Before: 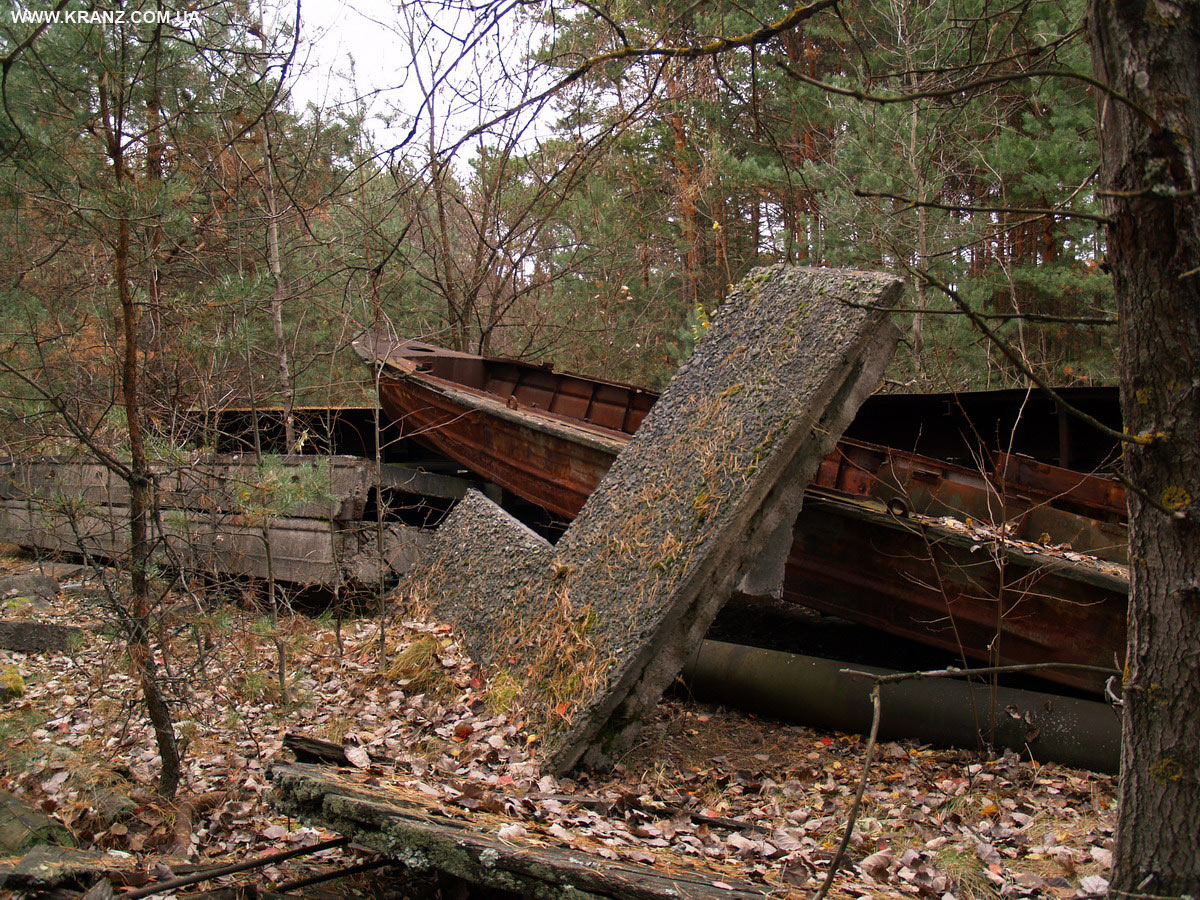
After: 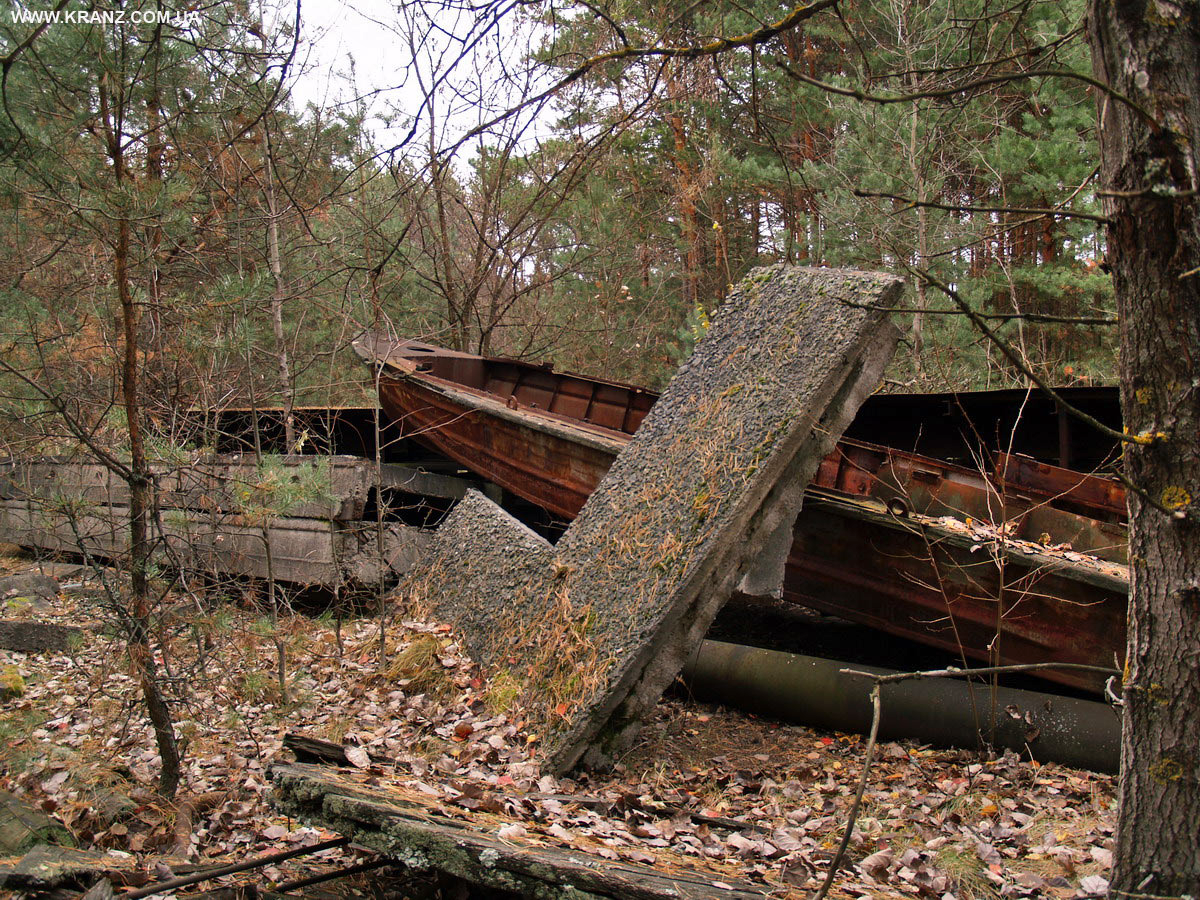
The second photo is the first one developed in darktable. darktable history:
shadows and highlights: shadows color adjustment 99.15%, highlights color adjustment 0.688%, soften with gaussian
